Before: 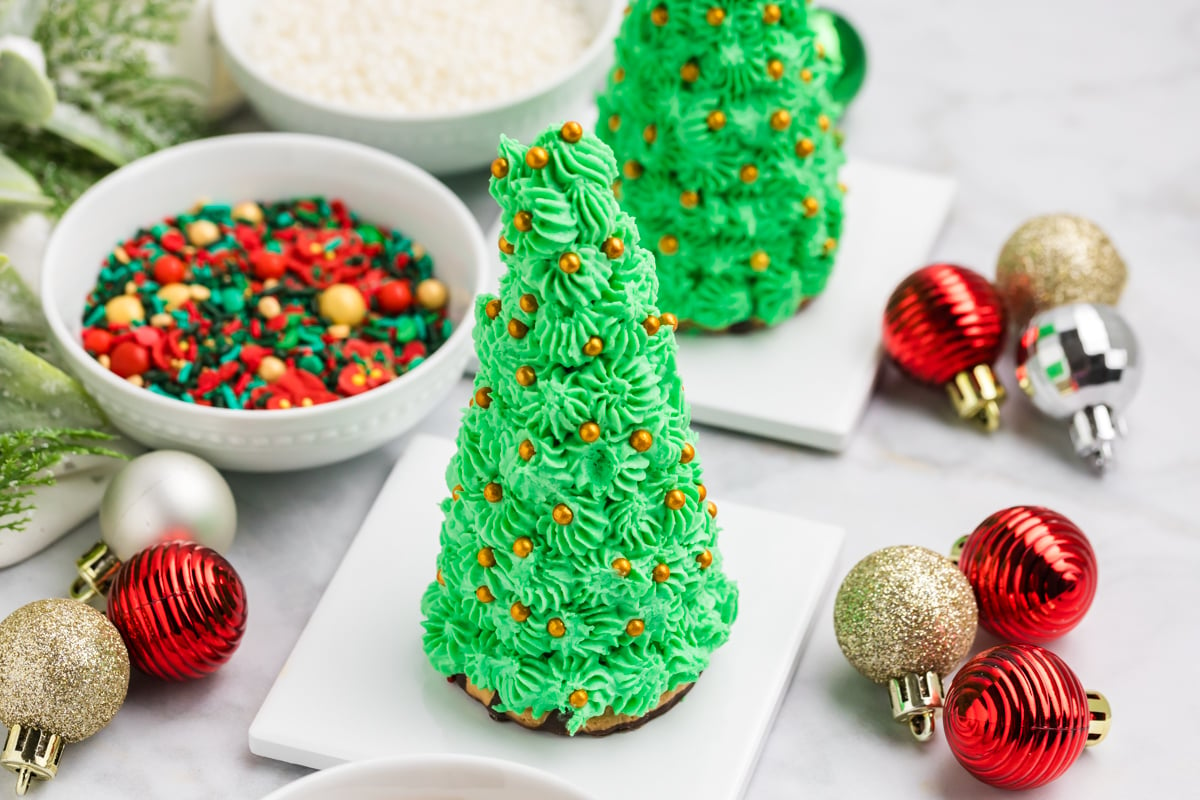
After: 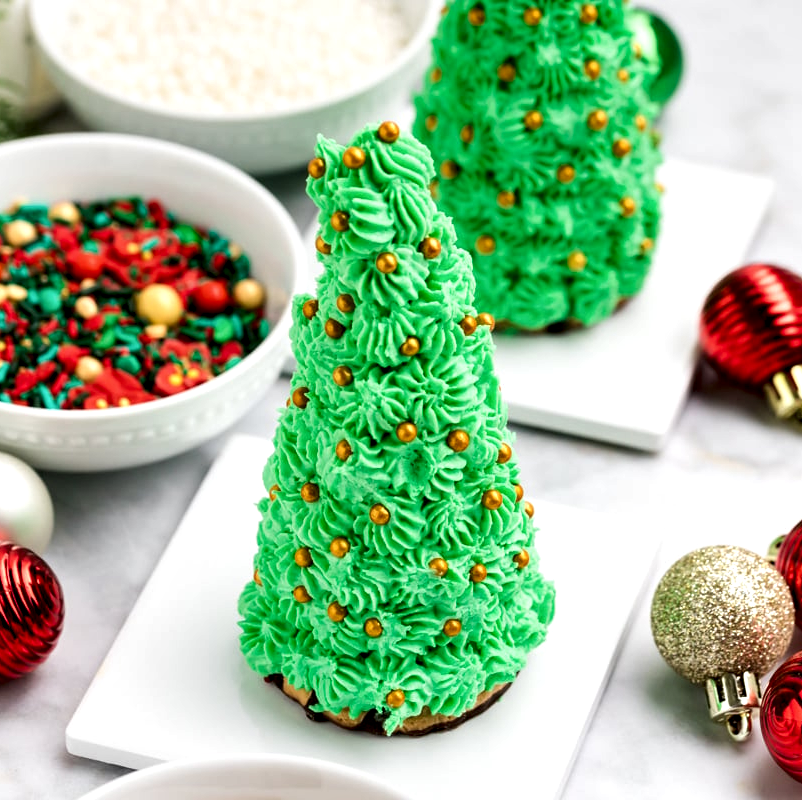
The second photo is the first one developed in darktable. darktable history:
local contrast: highlights 183%, shadows 151%, detail 140%, midtone range 0.253
crop and rotate: left 15.28%, right 17.823%
